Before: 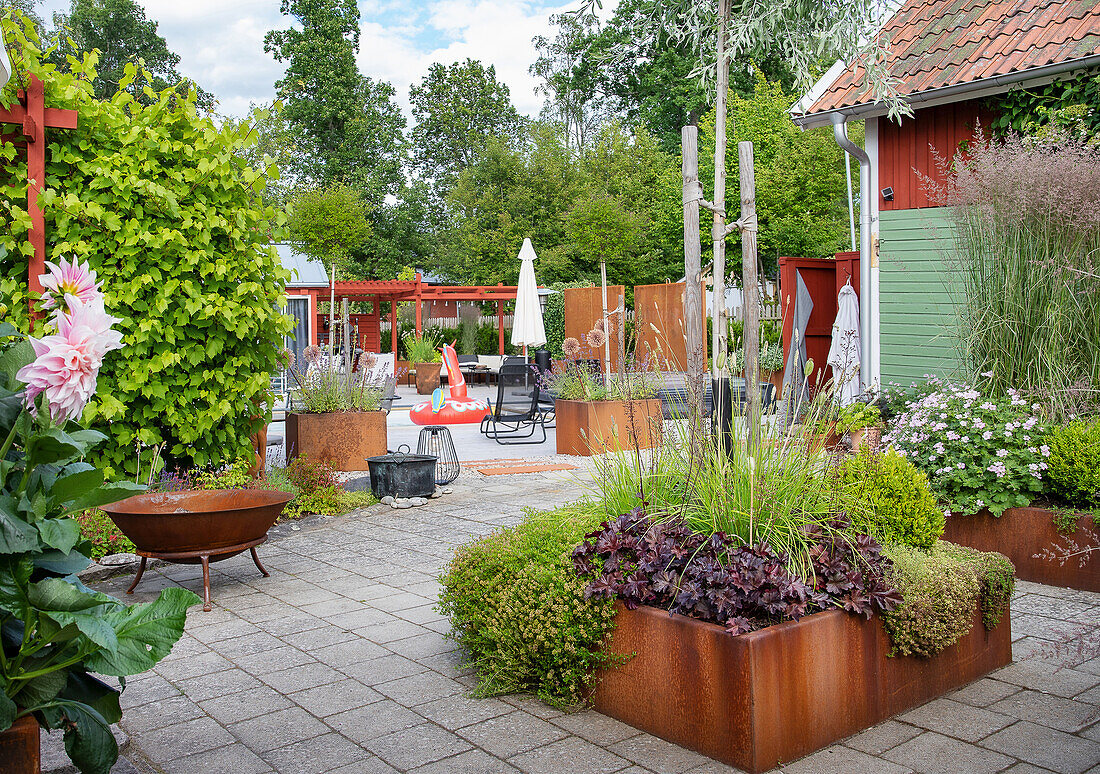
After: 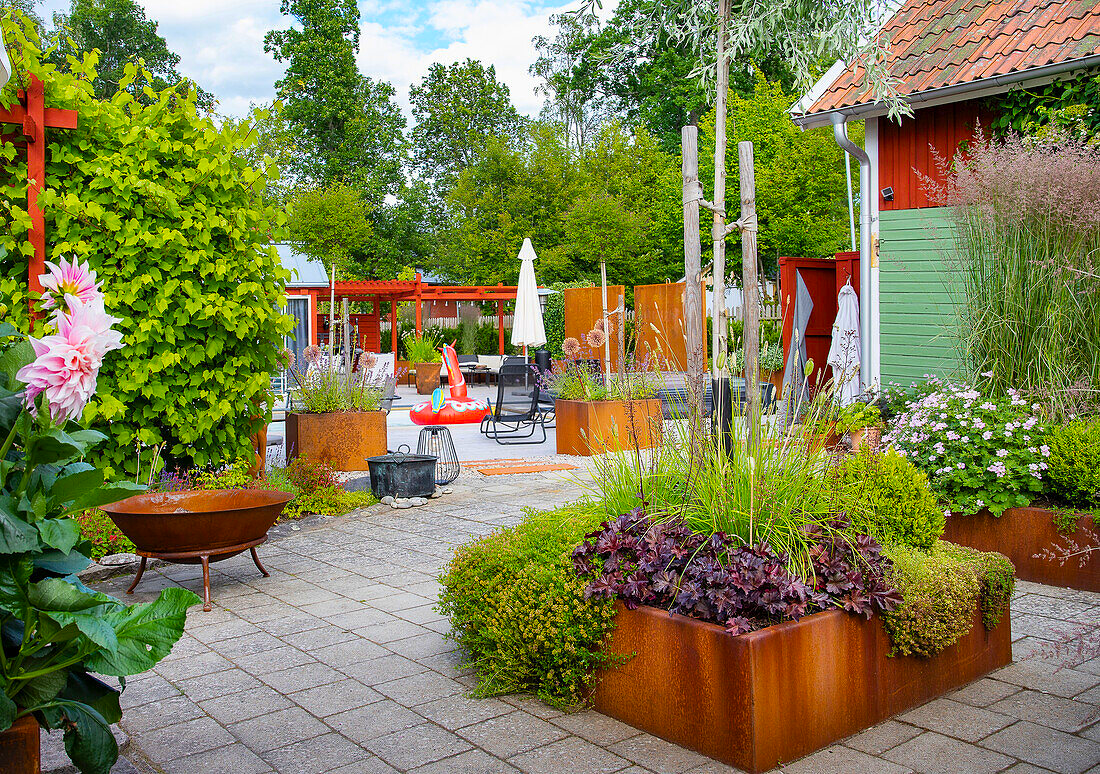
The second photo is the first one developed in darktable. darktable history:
color balance rgb: linear chroma grading › shadows -7.598%, linear chroma grading › global chroma 9.869%, perceptual saturation grading › global saturation 30.646%, global vibrance 20%
